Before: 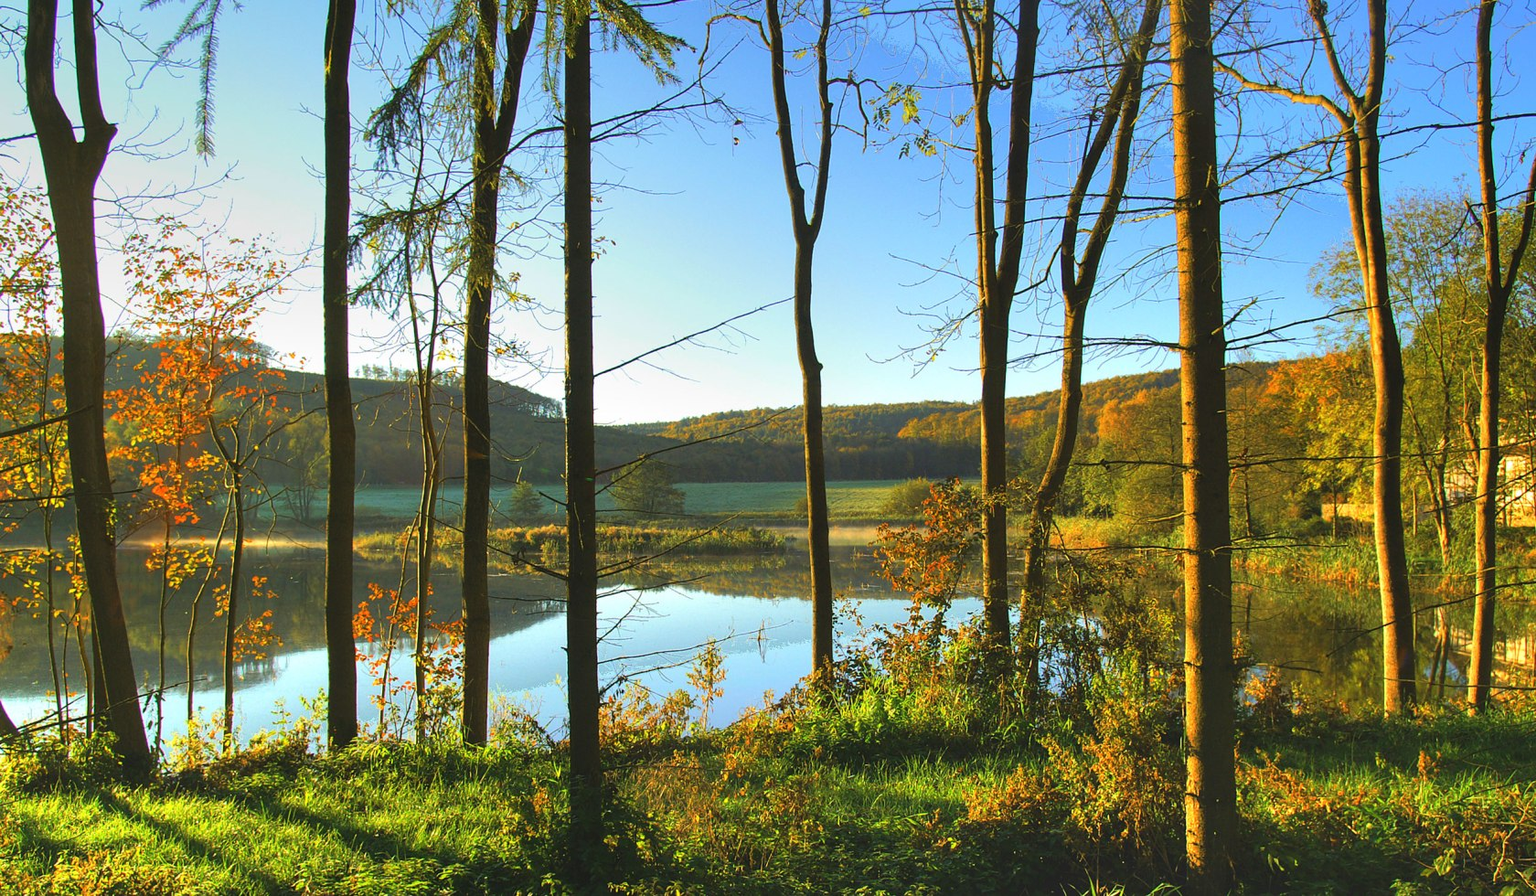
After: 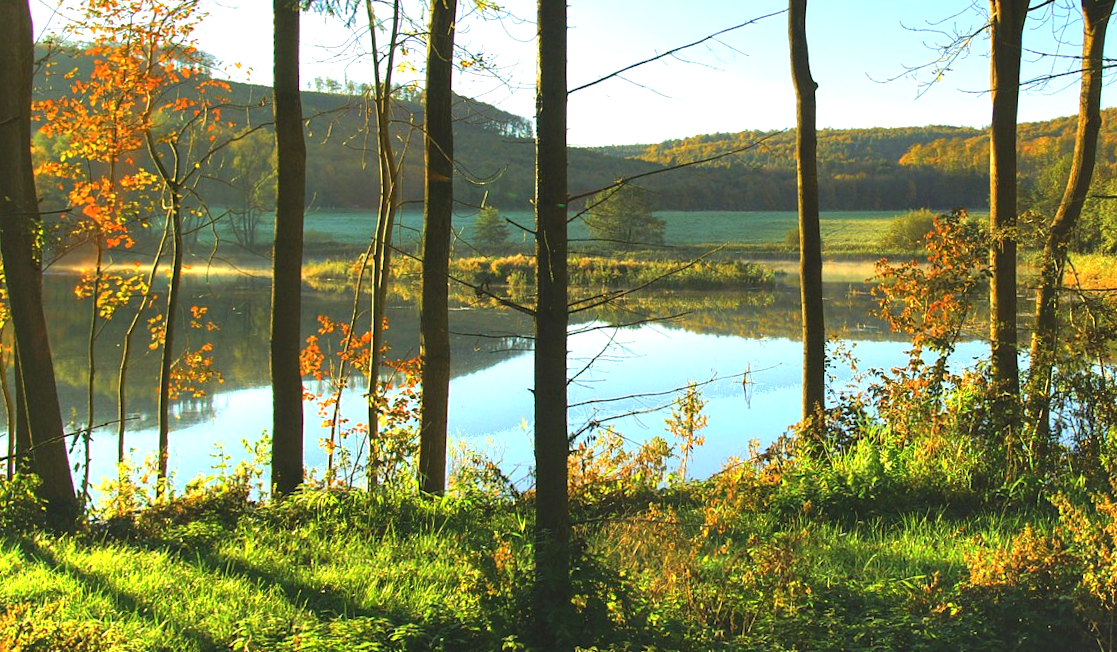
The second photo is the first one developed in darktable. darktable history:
white balance: red 0.978, blue 0.999
exposure: exposure 0.485 EV, compensate highlight preservation false
crop and rotate: angle -0.82°, left 3.85%, top 31.828%, right 27.992%
